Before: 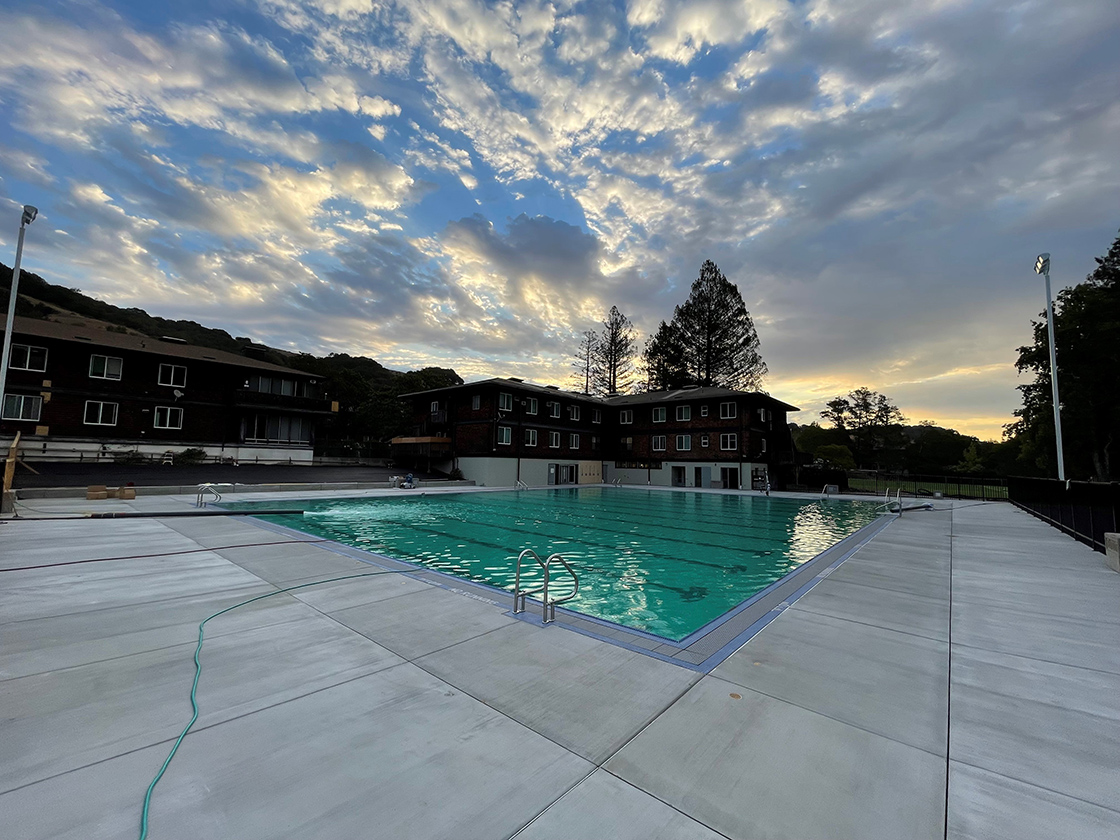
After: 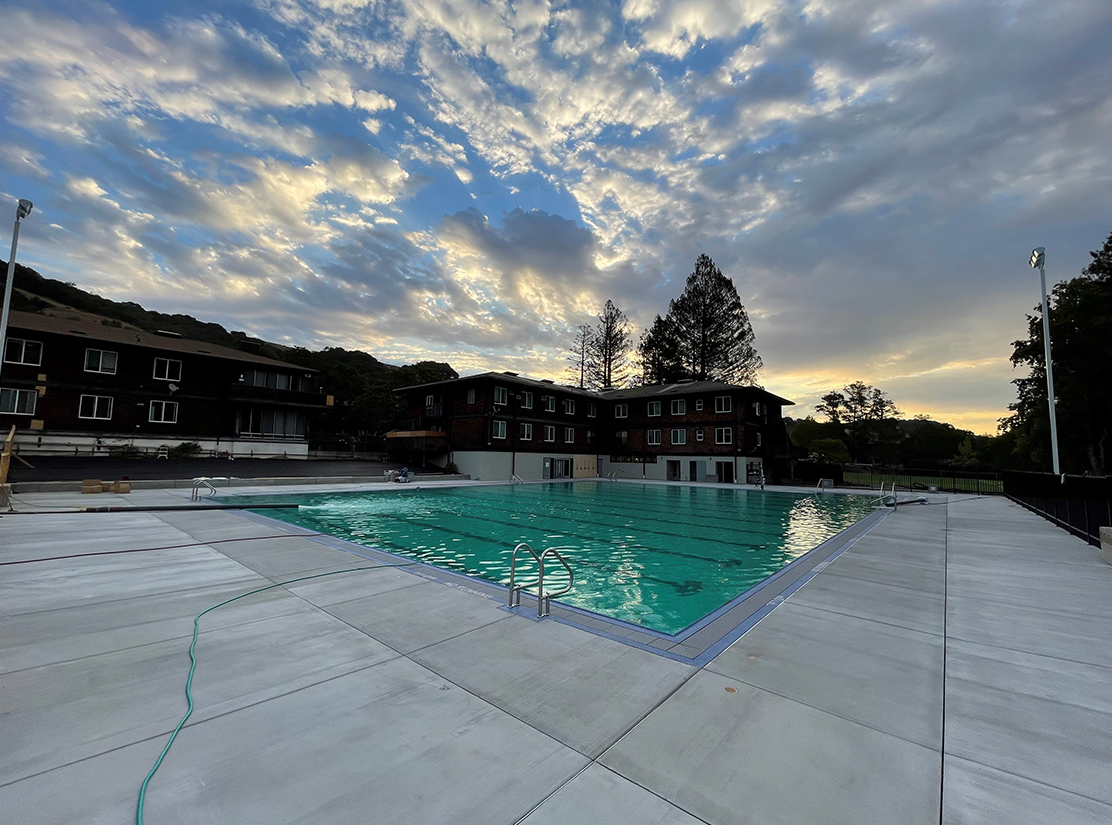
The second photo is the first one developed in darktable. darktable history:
crop: left 0.505%, top 0.739%, right 0.18%, bottom 0.964%
